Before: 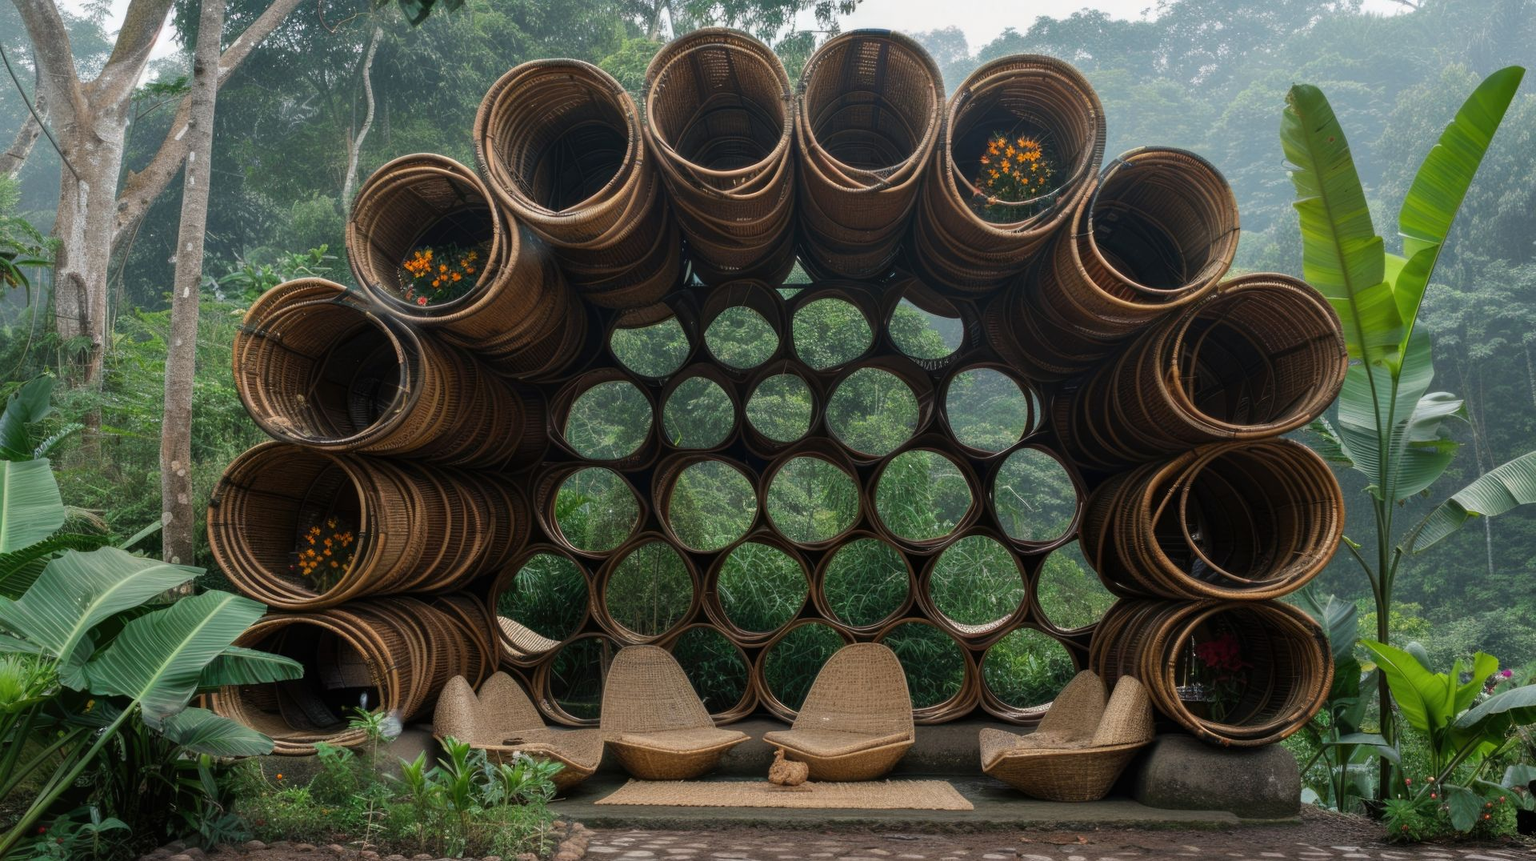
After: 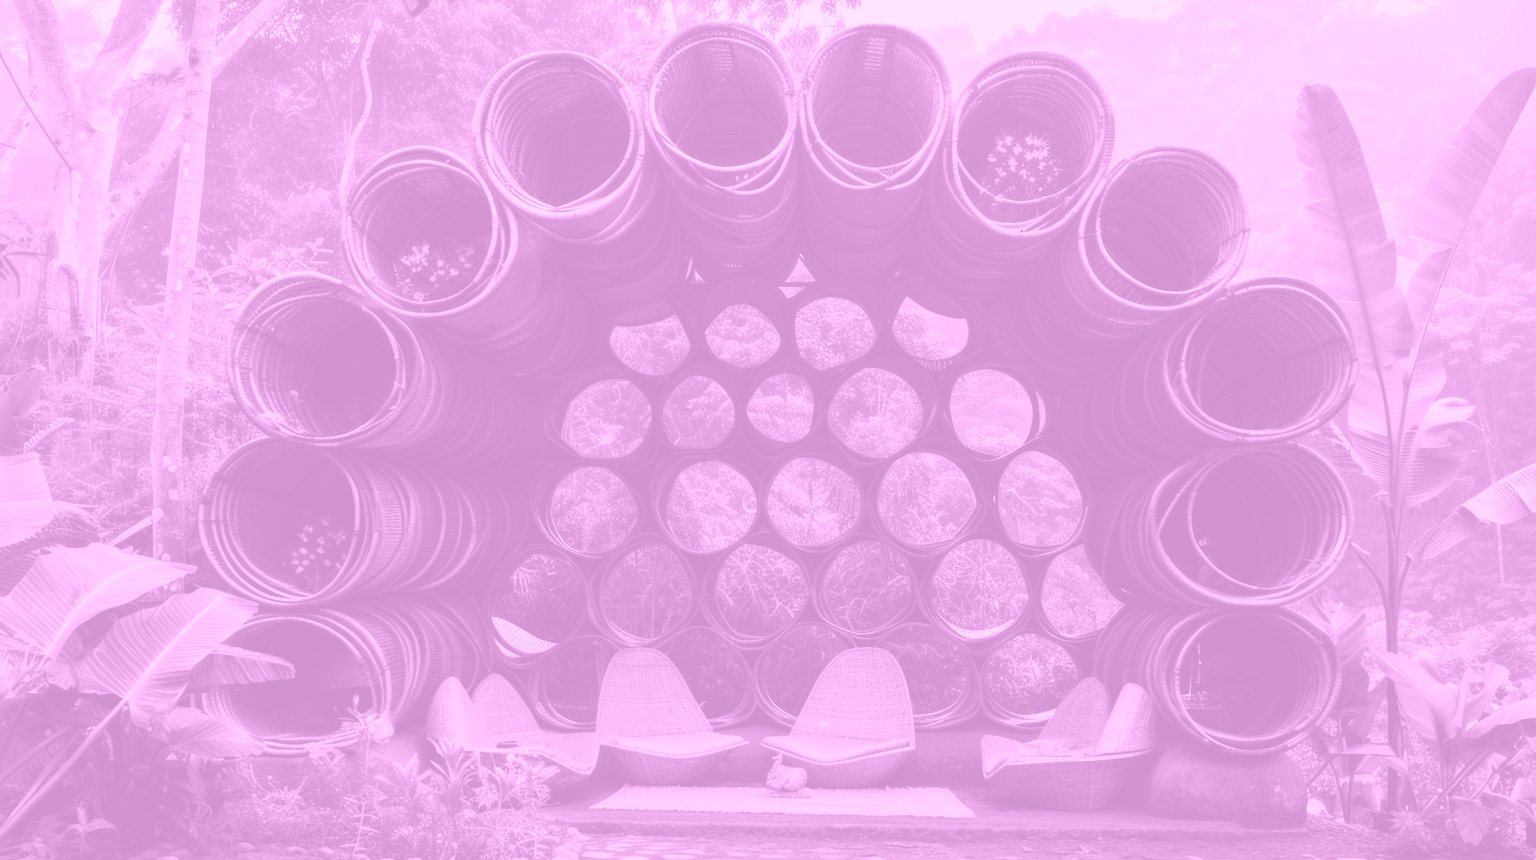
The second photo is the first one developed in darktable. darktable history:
colorize: hue 331.2°, saturation 75%, source mix 30.28%, lightness 70.52%, version 1
crop and rotate: angle -0.5°
contrast brightness saturation: contrast 0.26, brightness 0.02, saturation 0.87
